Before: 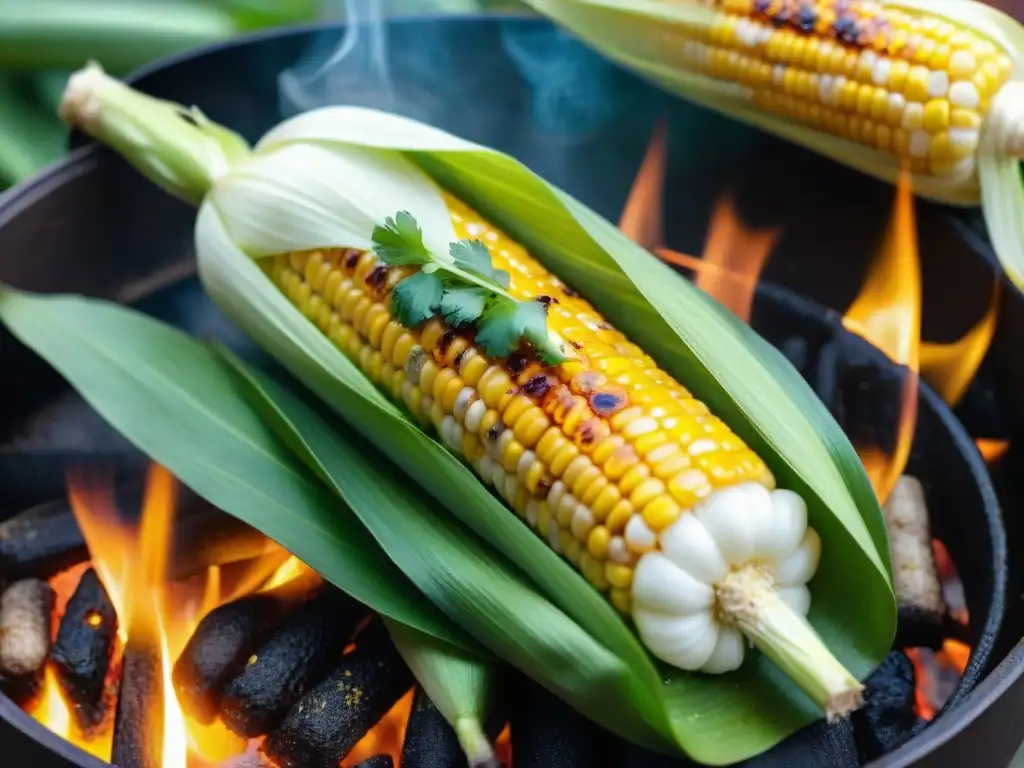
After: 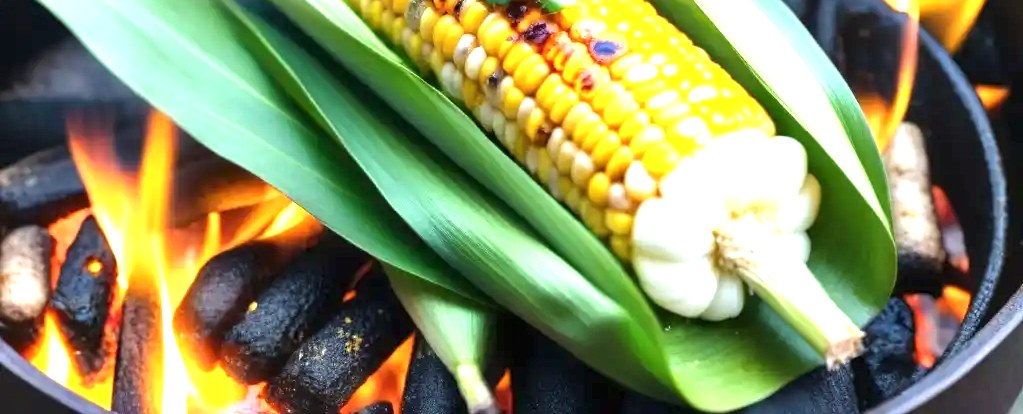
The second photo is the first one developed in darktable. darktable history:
crop and rotate: top 46.072%, right 0.087%
local contrast: highlights 106%, shadows 101%, detail 119%, midtone range 0.2
exposure: black level correction 0, exposure 1.326 EV, compensate highlight preservation false
